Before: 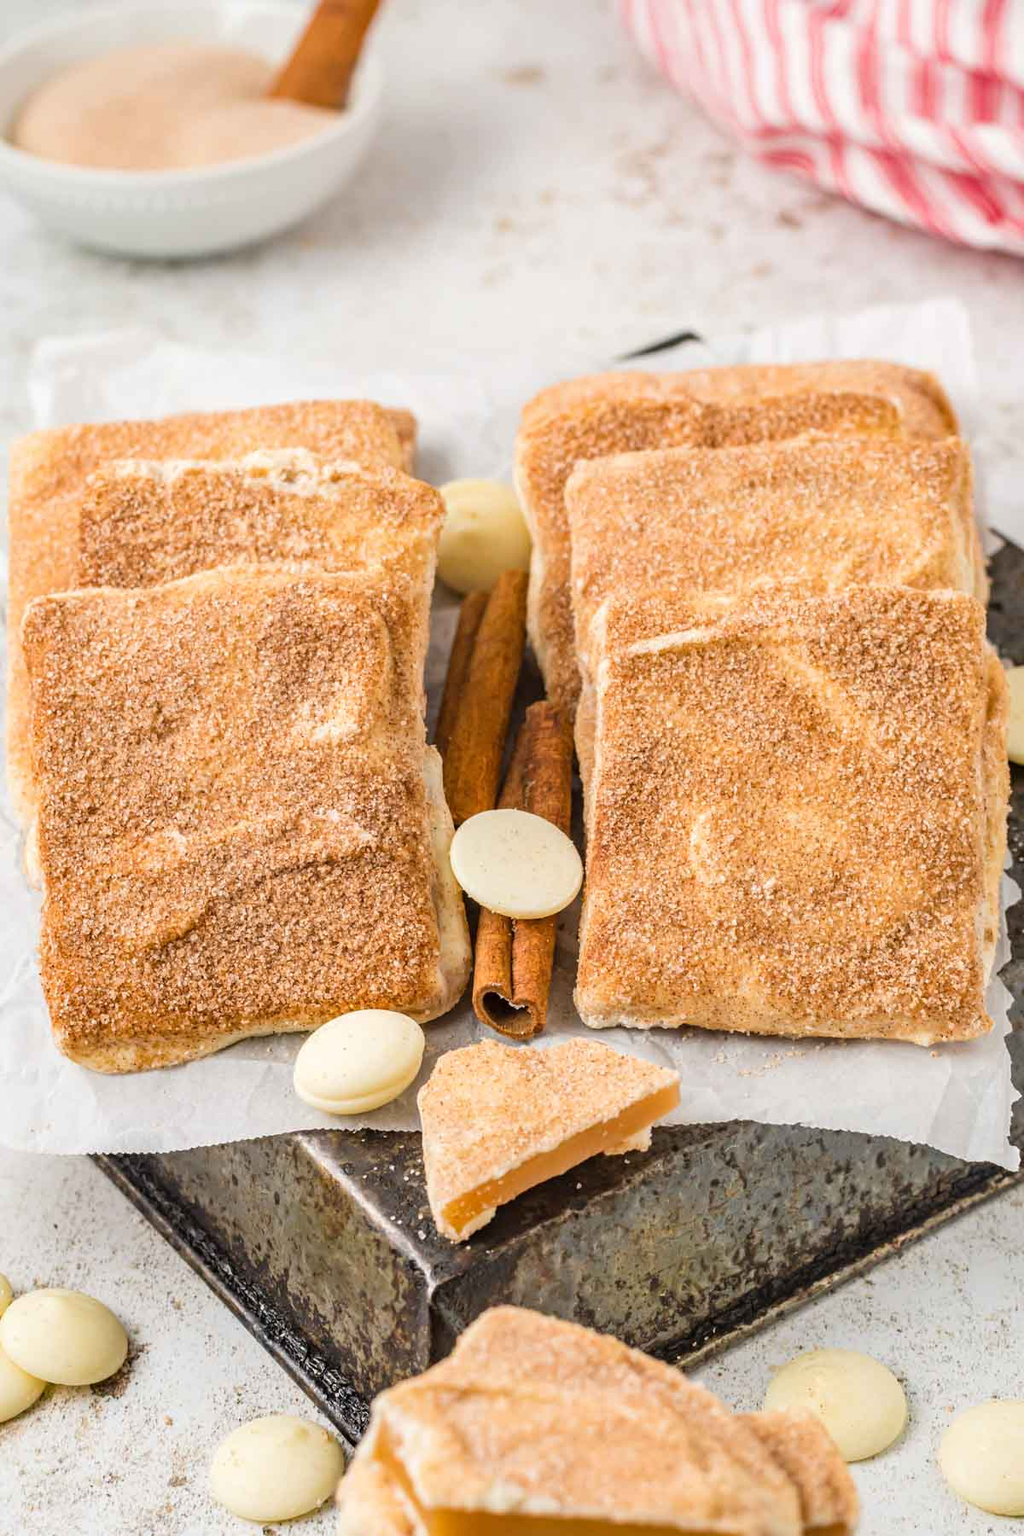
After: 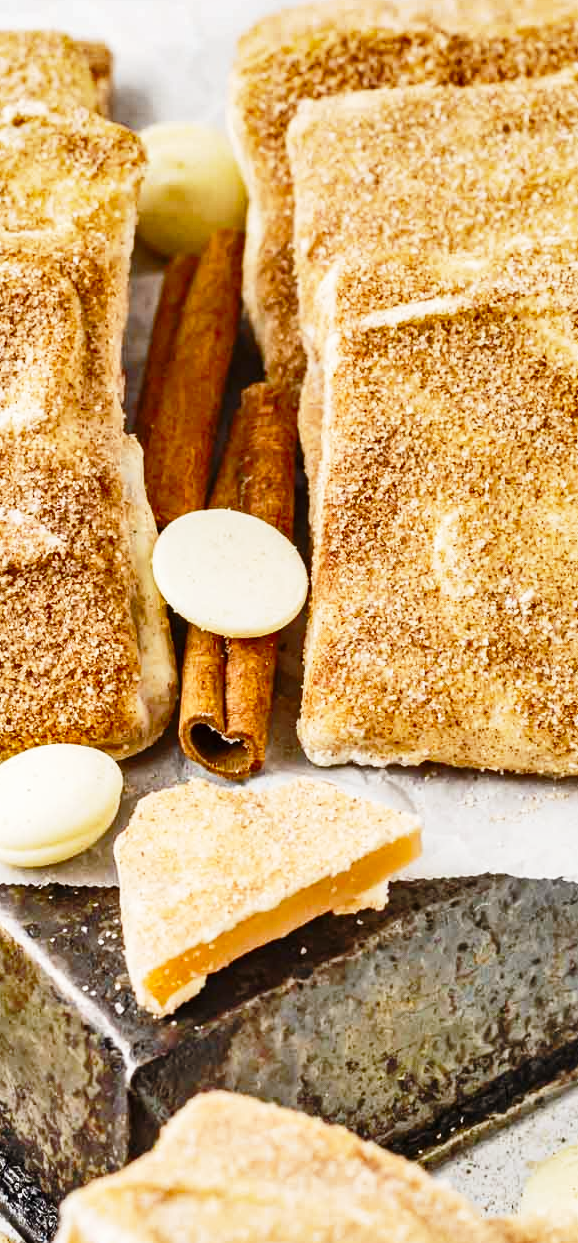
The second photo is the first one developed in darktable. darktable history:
shadows and highlights: radius 118.99, shadows 42.15, highlights -61.74, soften with gaussian
crop: left 31.329%, top 24.42%, right 20.449%, bottom 6.519%
base curve: curves: ch0 [(0, 0) (0.028, 0.03) (0.121, 0.232) (0.46, 0.748) (0.859, 0.968) (1, 1)], preserve colors none
